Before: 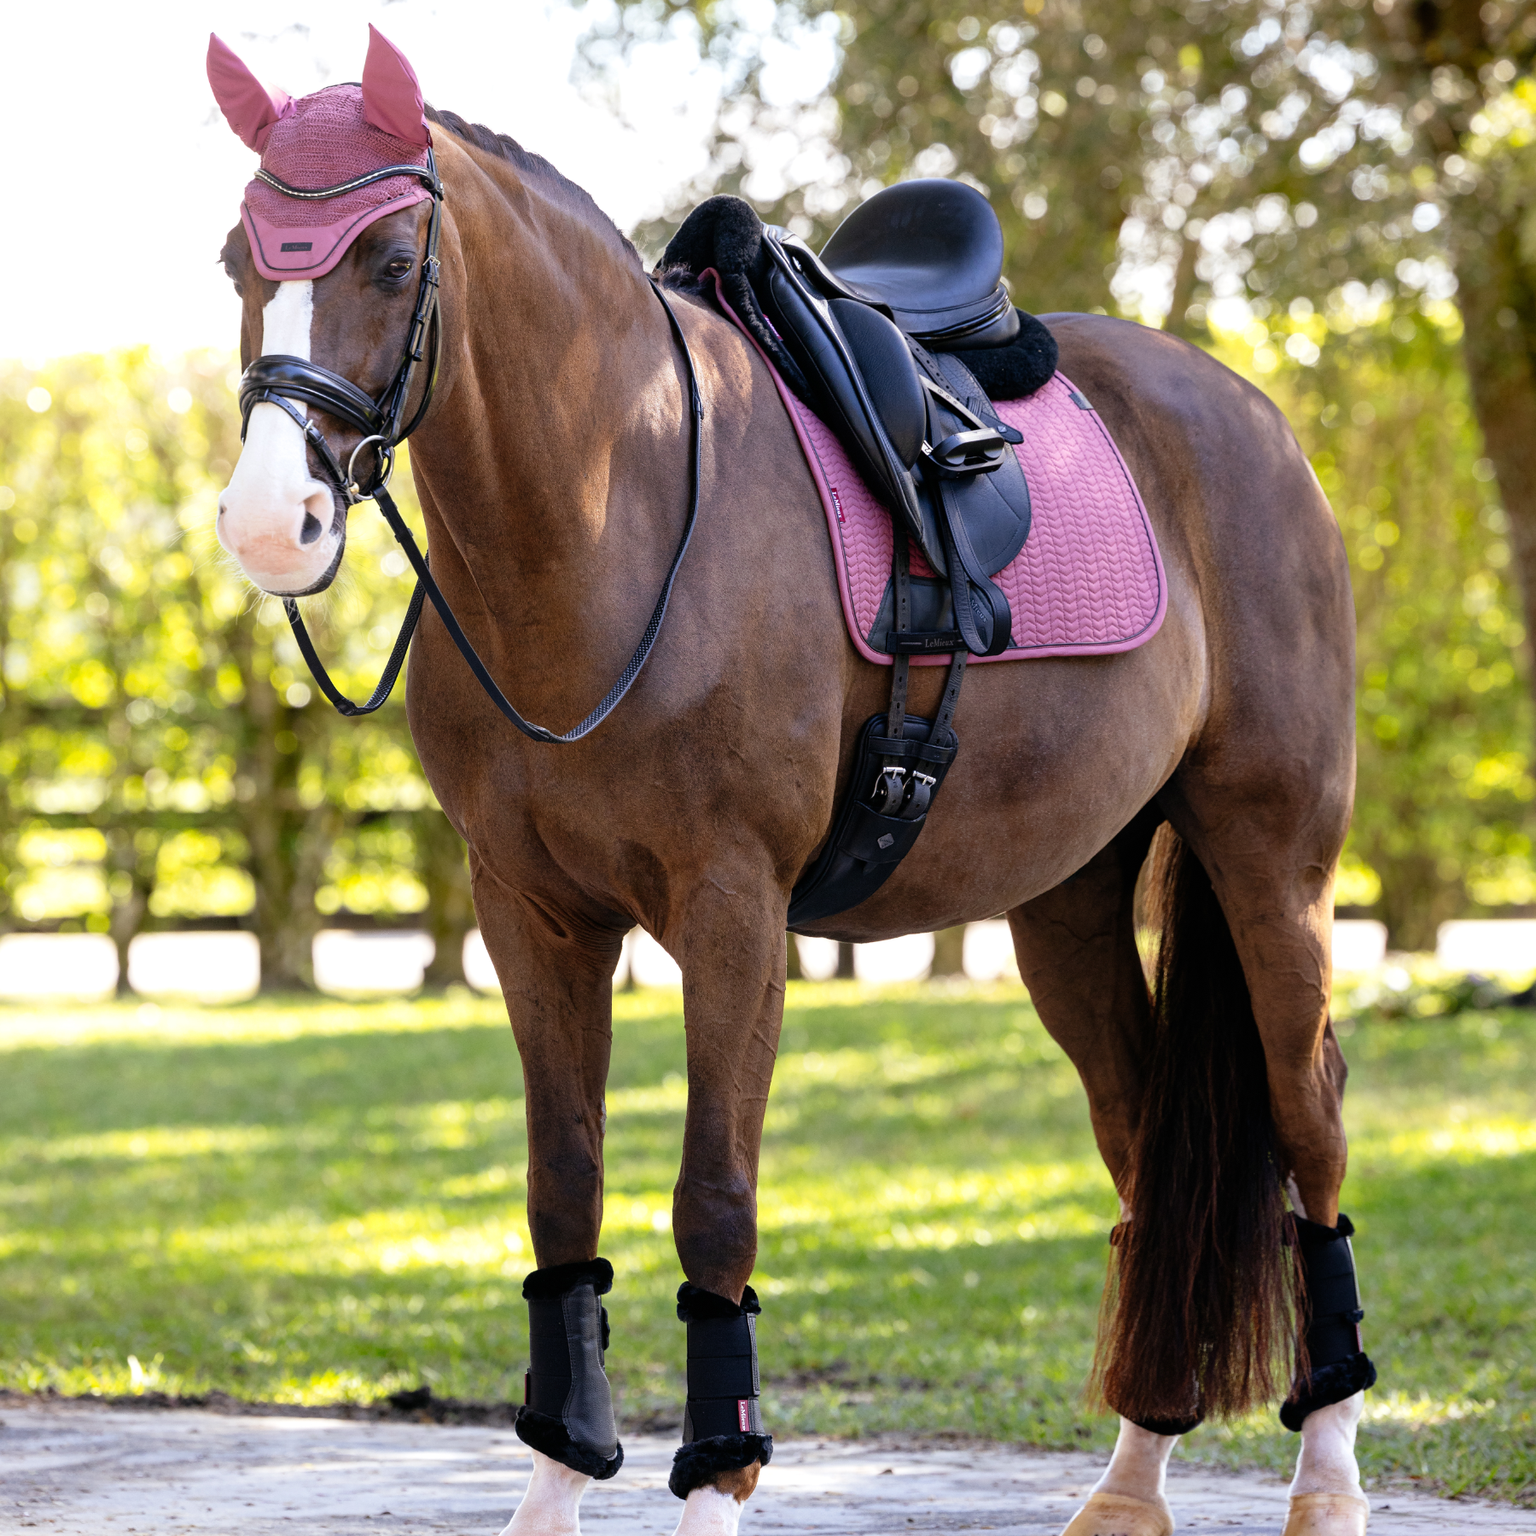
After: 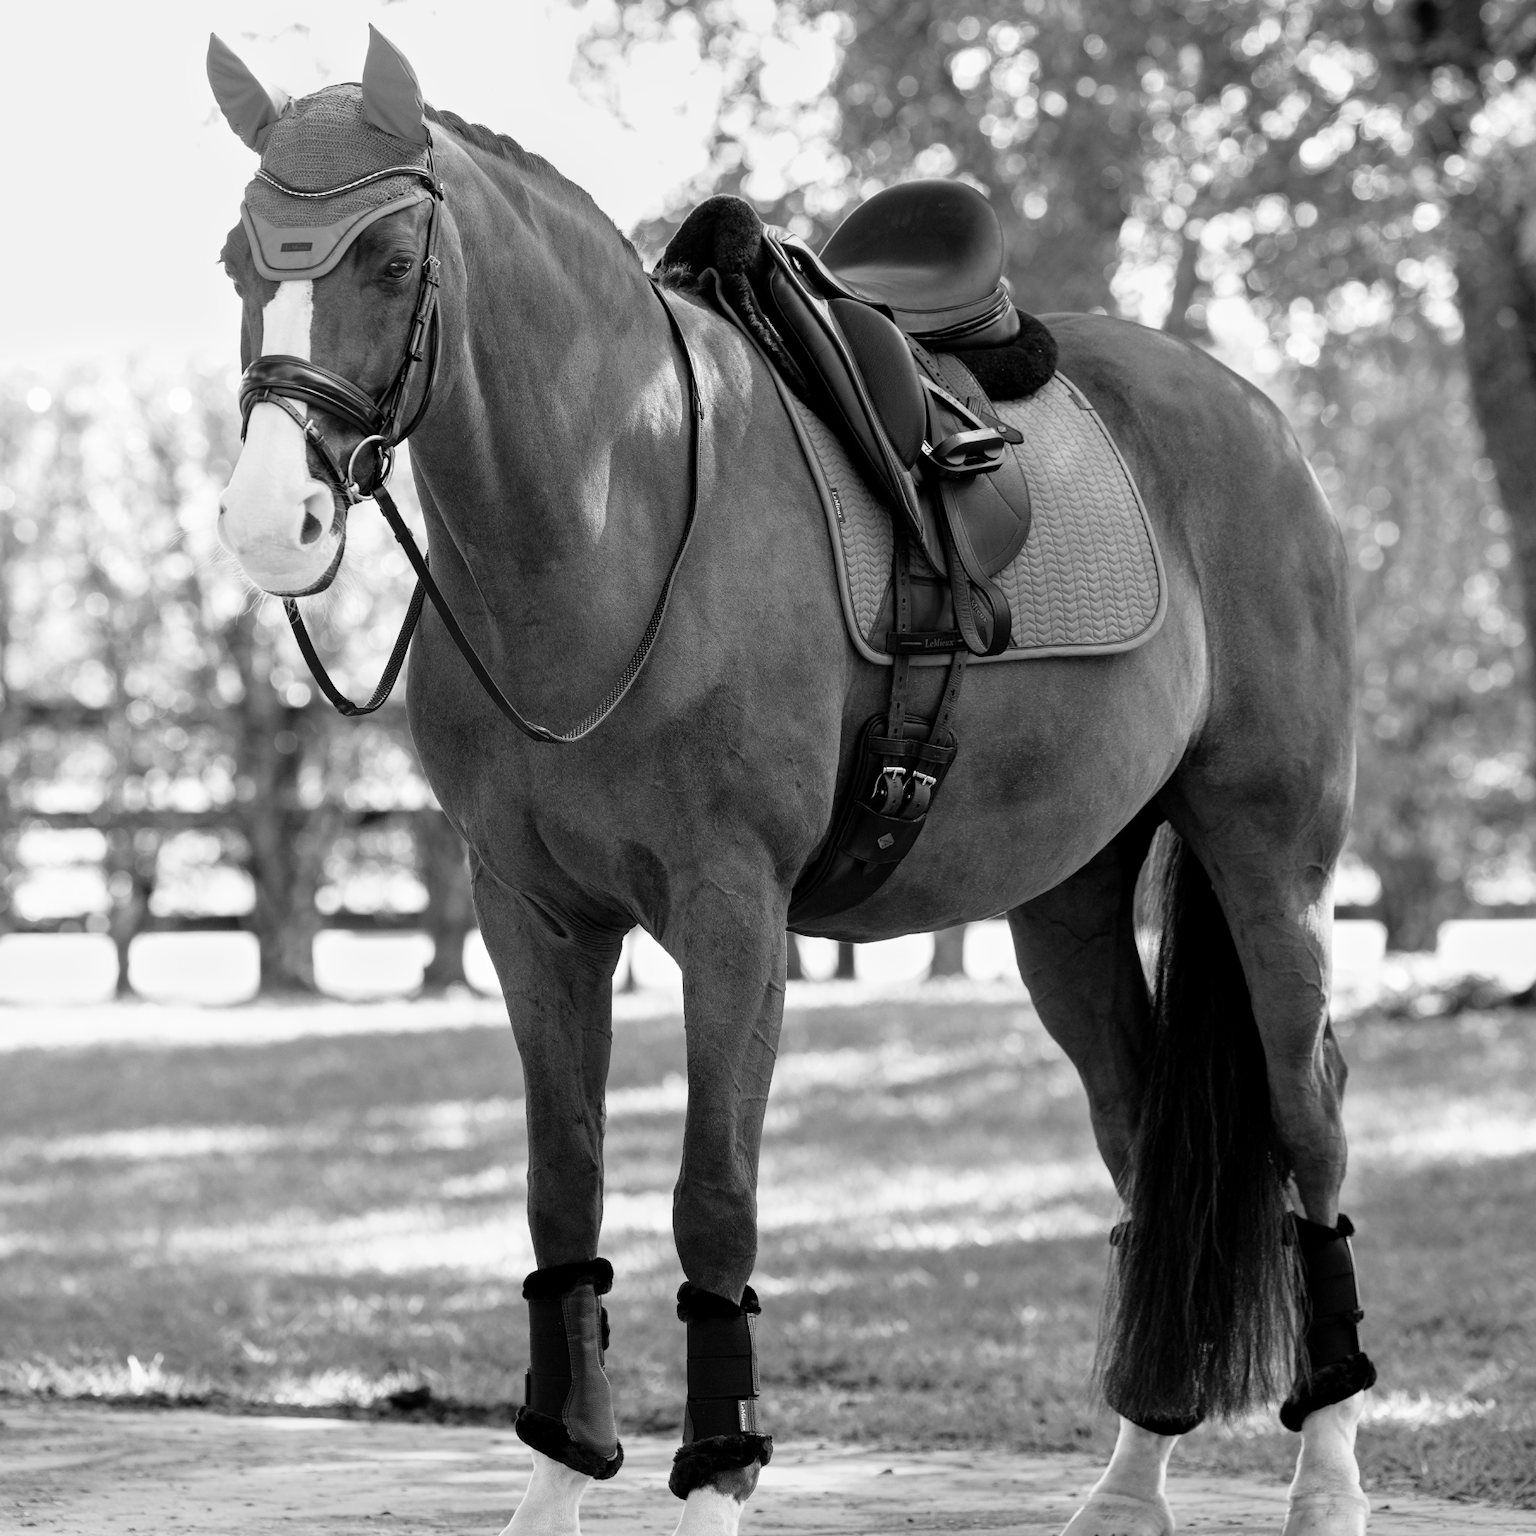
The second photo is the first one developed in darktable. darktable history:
exposure: black level correction 0.001, exposure 0.14 EV, compensate highlight preservation false
monochrome: a 26.22, b 42.67, size 0.8
